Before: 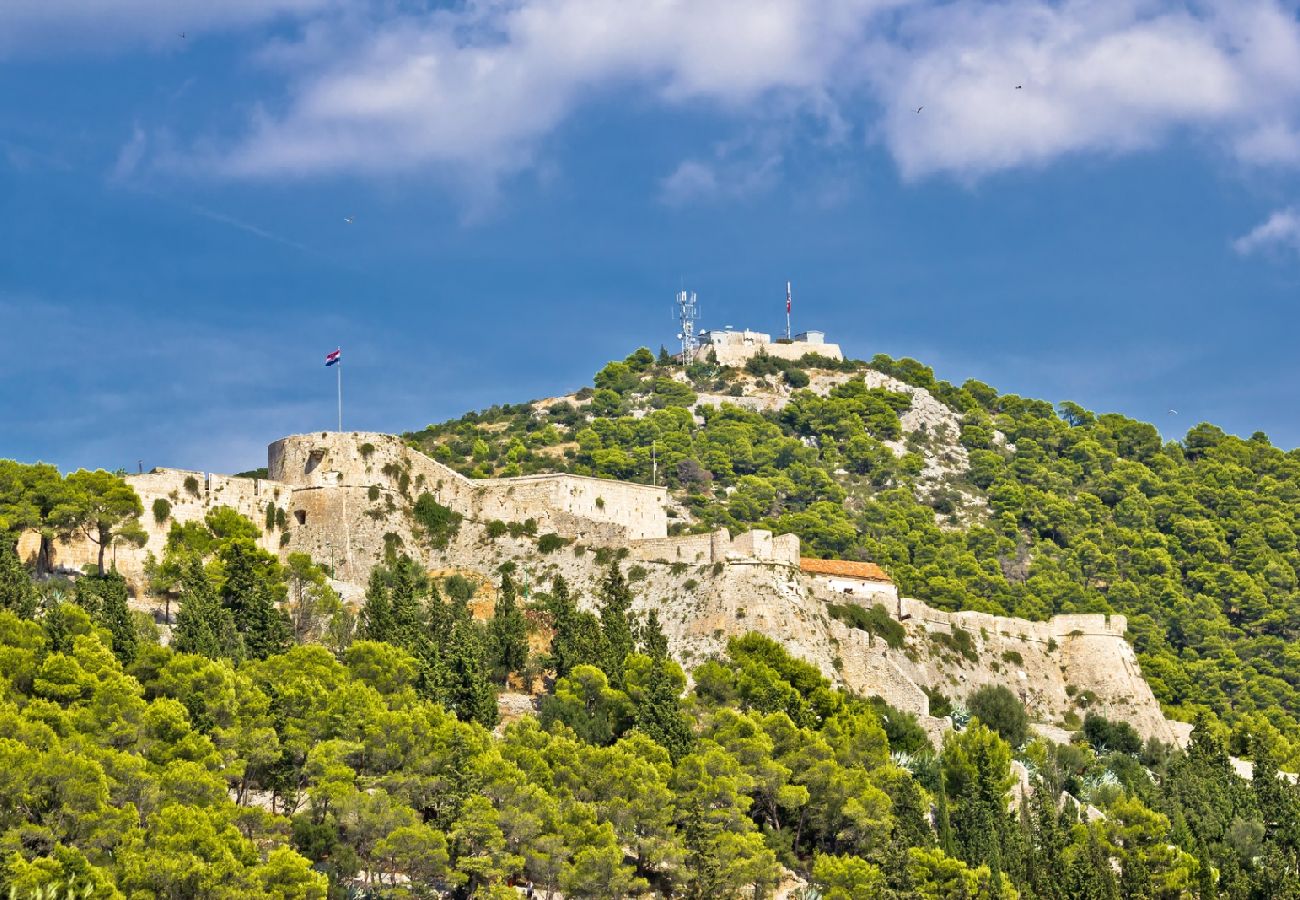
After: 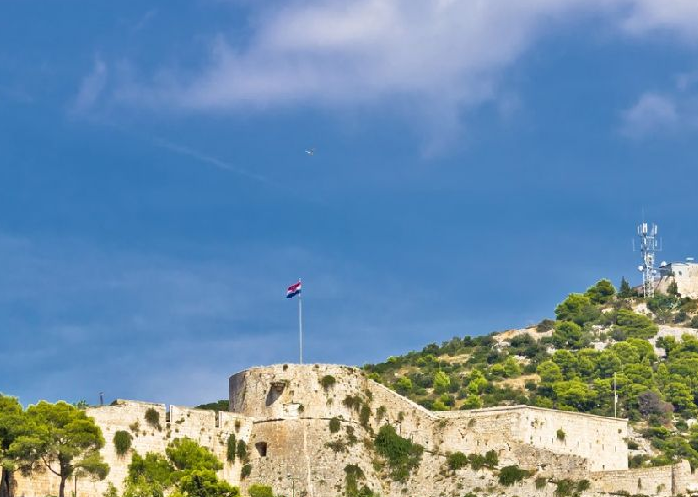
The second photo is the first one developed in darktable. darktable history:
crop and rotate: left 3.021%, top 7.62%, right 43.242%, bottom 37.051%
